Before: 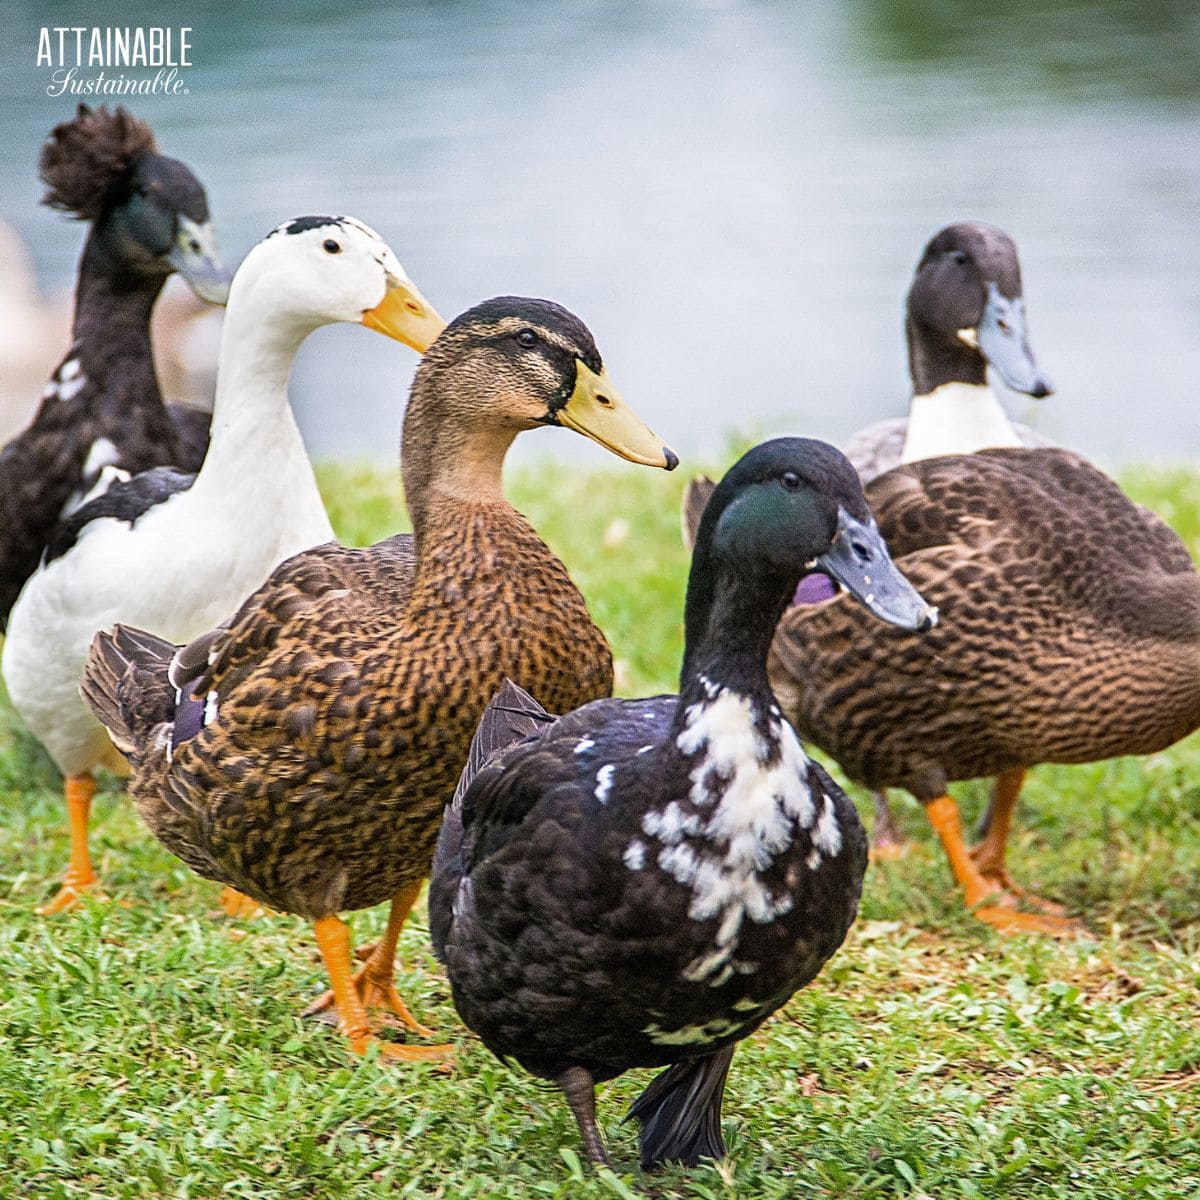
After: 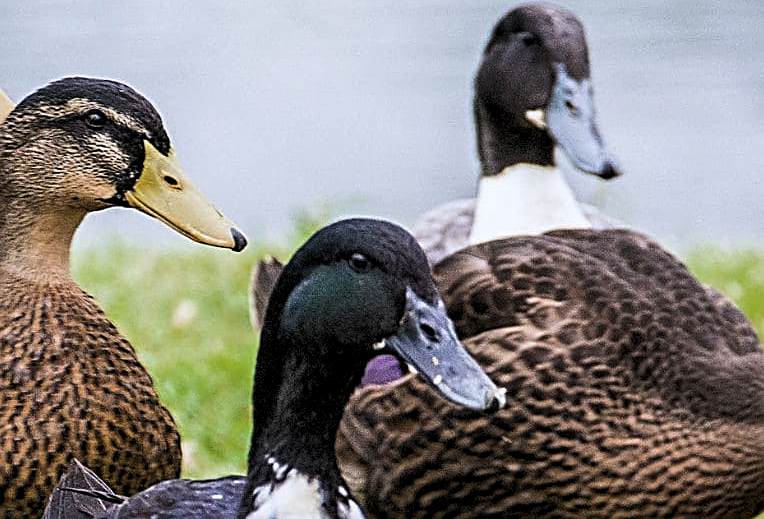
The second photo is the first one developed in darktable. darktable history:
white balance: red 0.983, blue 1.036
crop: left 36.005%, top 18.293%, right 0.31%, bottom 38.444%
exposure: exposure -0.05 EV
levels: levels [0.116, 0.574, 1]
sharpen: on, module defaults
